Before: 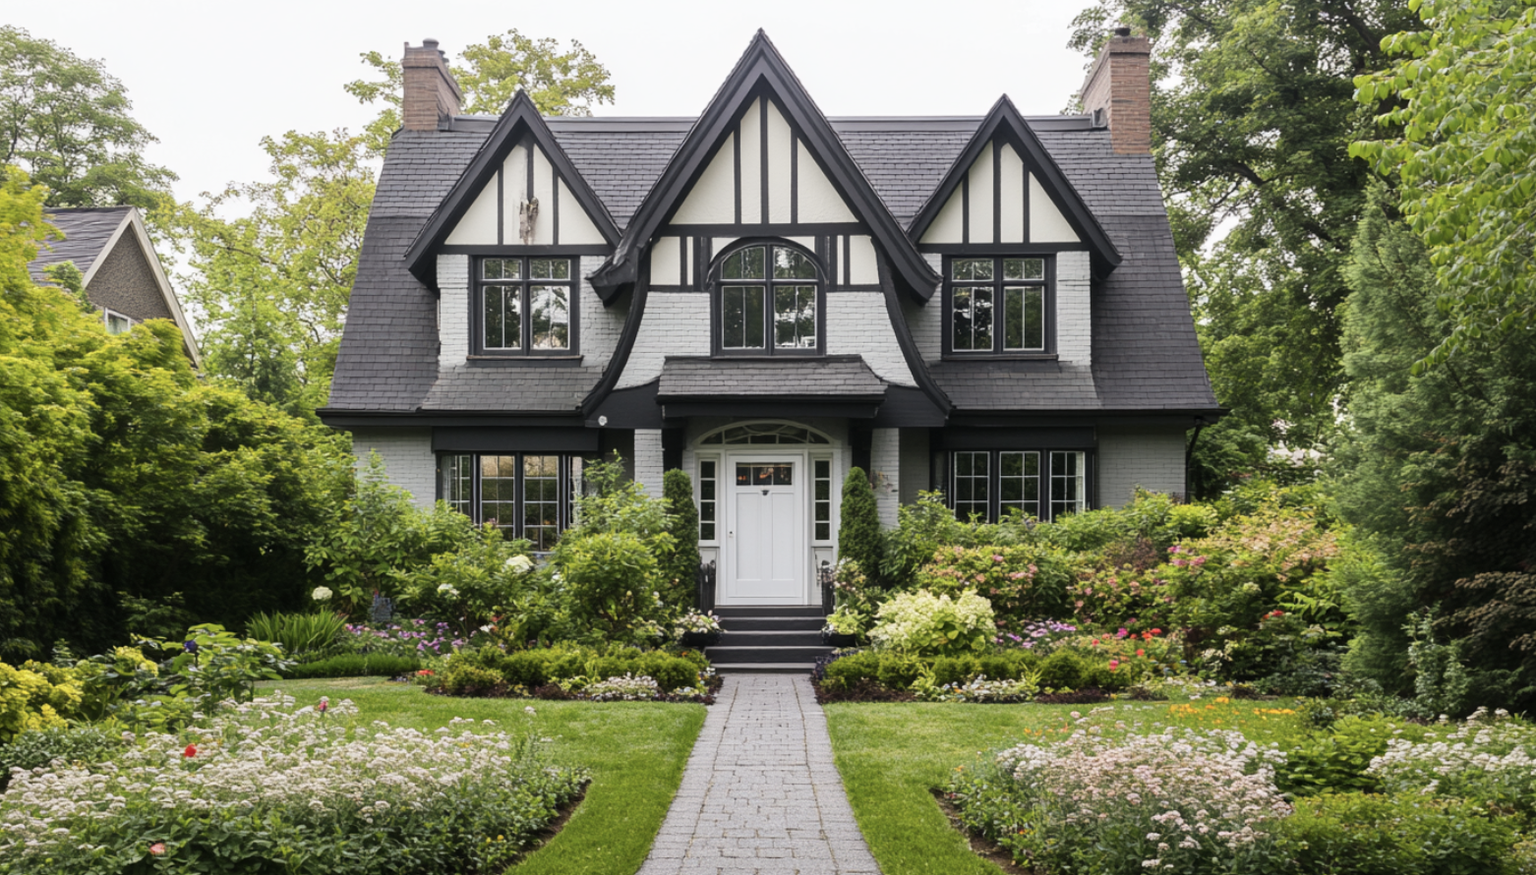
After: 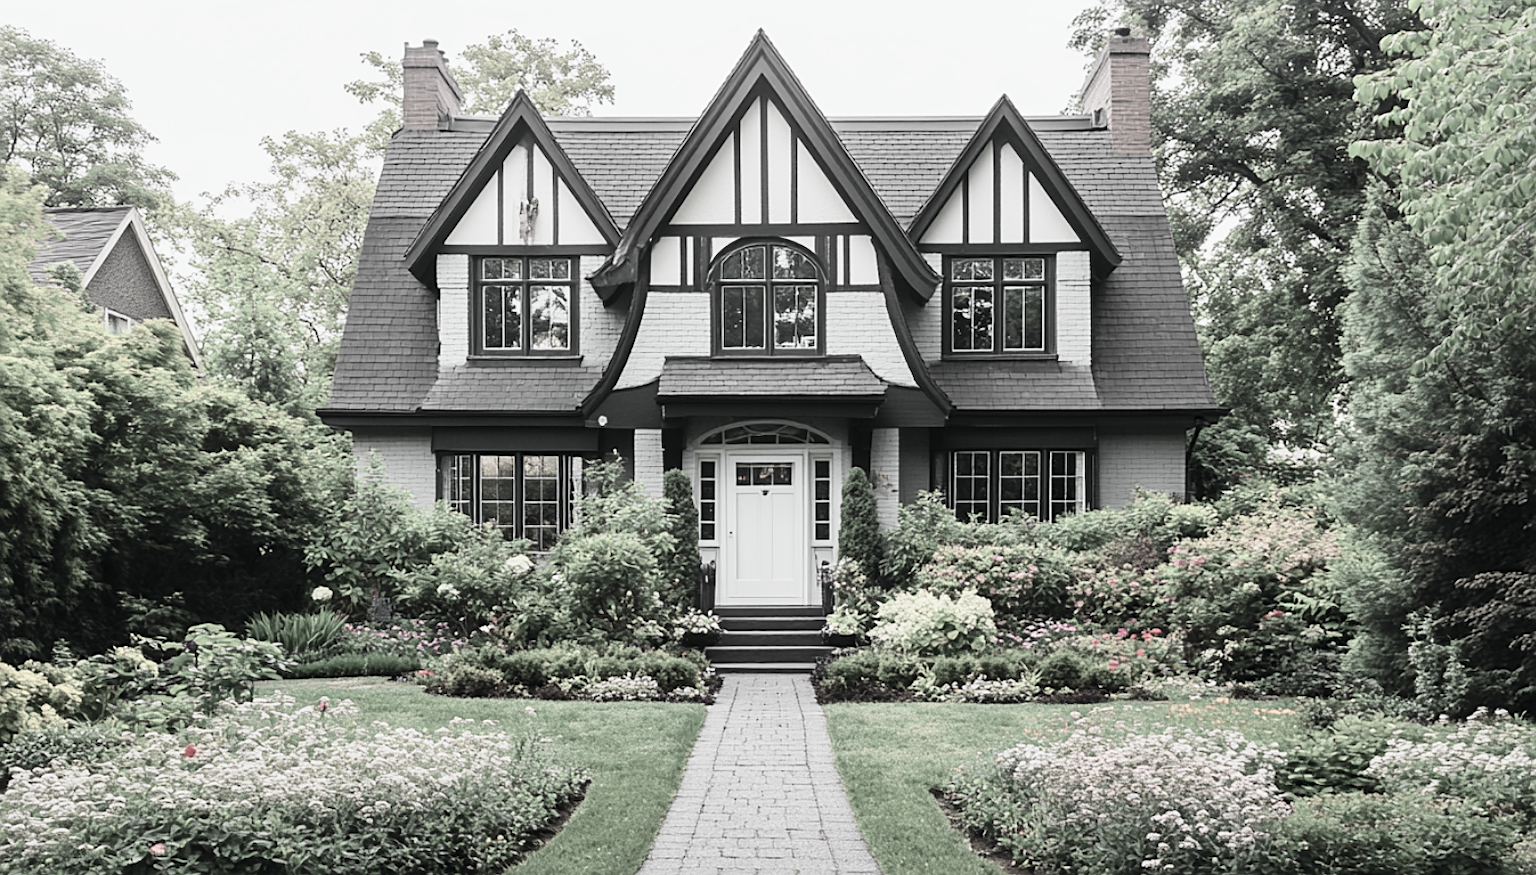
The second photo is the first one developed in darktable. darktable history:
sharpen: on, module defaults
color contrast: green-magenta contrast 0.3, blue-yellow contrast 0.15
tone curve: curves: ch0 [(0, 0.012) (0.093, 0.11) (0.345, 0.425) (0.457, 0.562) (0.628, 0.738) (0.839, 0.909) (0.998, 0.978)]; ch1 [(0, 0) (0.437, 0.408) (0.472, 0.47) (0.502, 0.497) (0.527, 0.523) (0.568, 0.577) (0.62, 0.66) (0.669, 0.748) (0.859, 0.899) (1, 1)]; ch2 [(0, 0) (0.33, 0.301) (0.421, 0.443) (0.473, 0.498) (0.509, 0.502) (0.535, 0.545) (0.549, 0.576) (0.644, 0.703) (1, 1)], color space Lab, independent channels, preserve colors none
